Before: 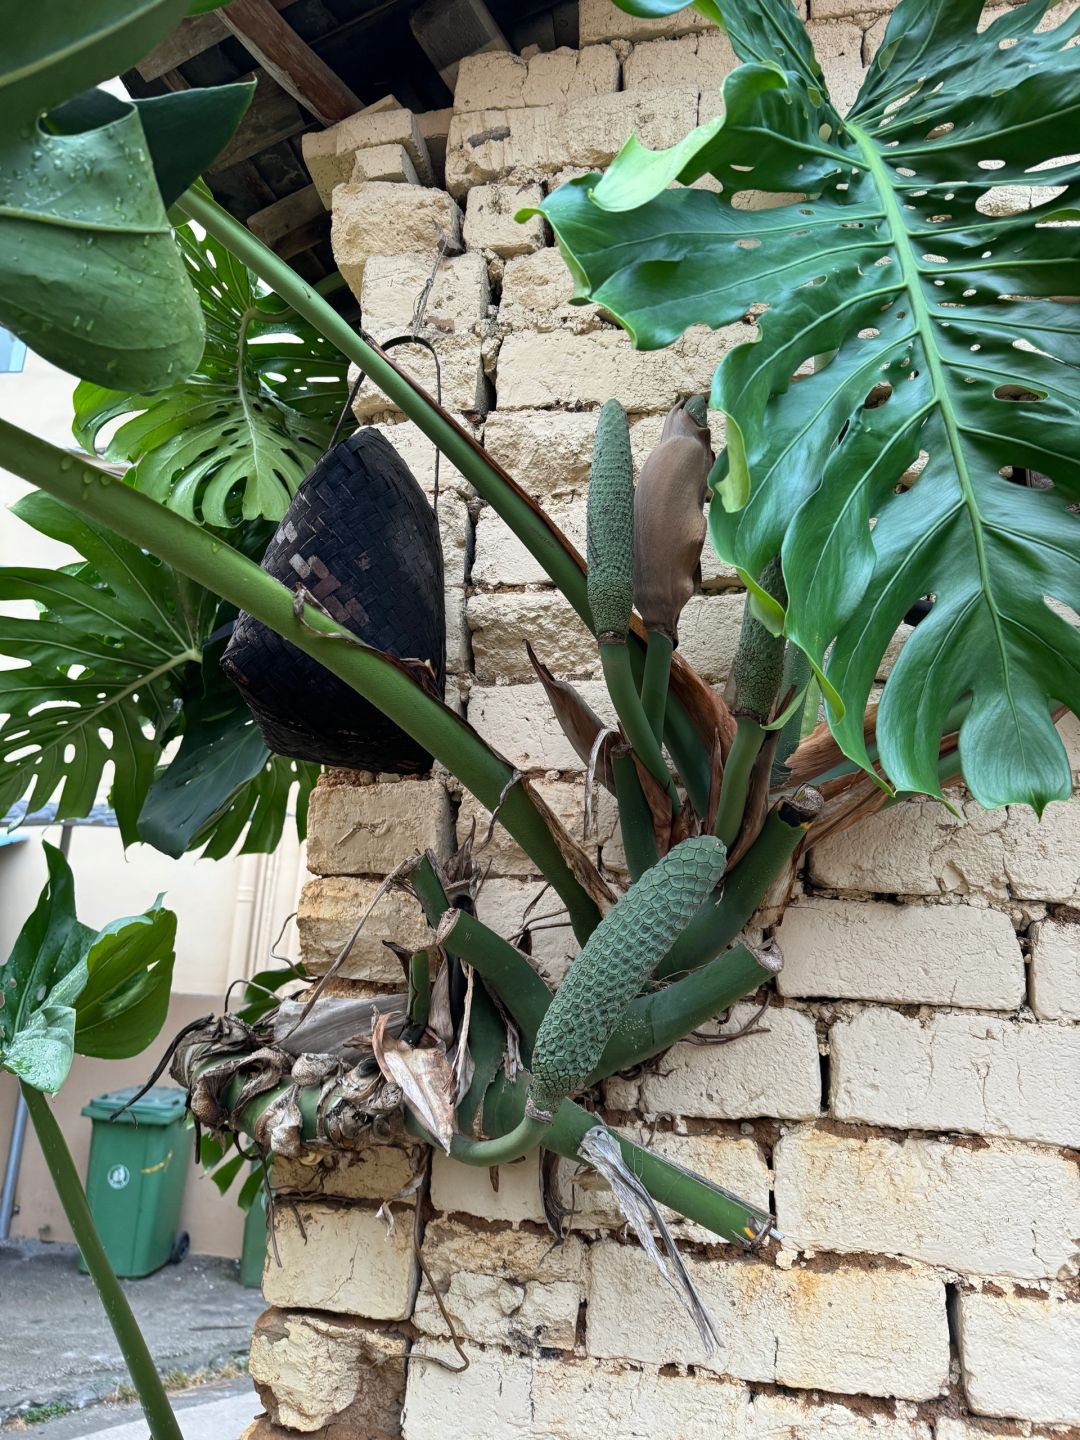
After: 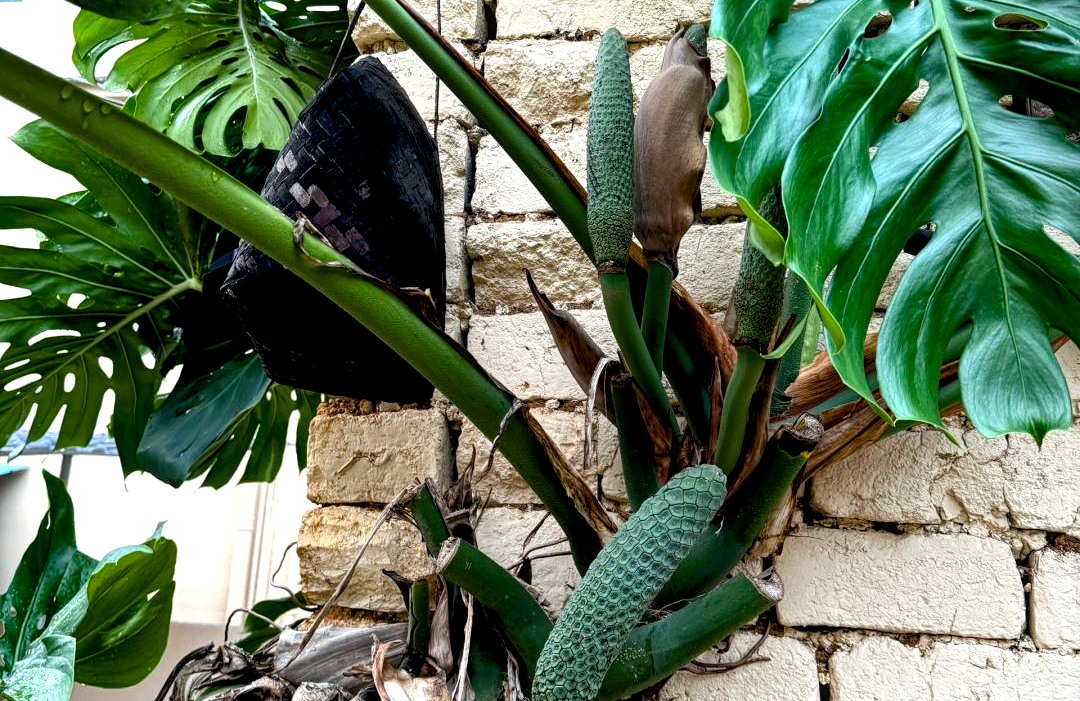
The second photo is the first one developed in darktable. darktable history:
crop and rotate: top 25.807%, bottom 25.457%
tone equalizer: -8 EV -0.379 EV, -7 EV -0.419 EV, -6 EV -0.336 EV, -5 EV -0.215 EV, -3 EV 0.228 EV, -2 EV 0.329 EV, -1 EV 0.378 EV, +0 EV 0.419 EV, edges refinement/feathering 500, mask exposure compensation -1.57 EV, preserve details no
color balance rgb: perceptual saturation grading › global saturation 20%, perceptual saturation grading › highlights -24.843%, perceptual saturation grading › shadows 26.179%, global vibrance 20%
local contrast: highlights 97%, shadows 86%, detail 160%, midtone range 0.2
exposure: black level correction 0.014, compensate highlight preservation false
